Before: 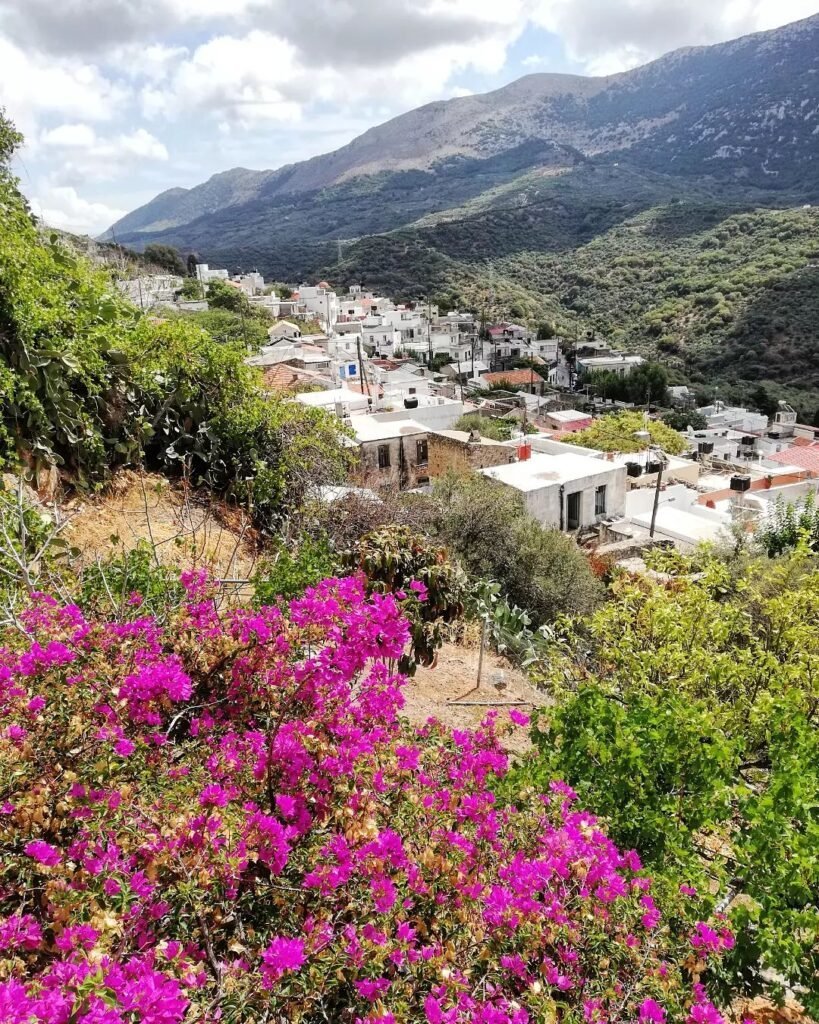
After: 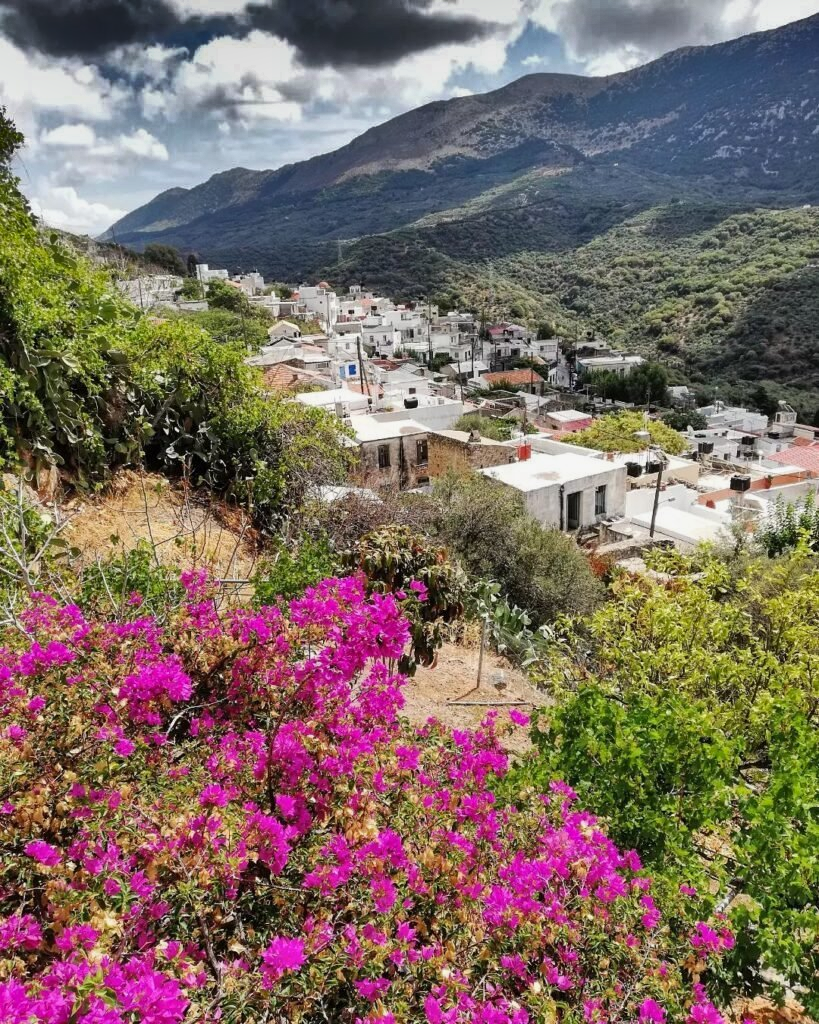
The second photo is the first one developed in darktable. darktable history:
shadows and highlights: radius 124.06, shadows 99.83, white point adjustment -2.9, highlights -98.43, soften with gaussian
